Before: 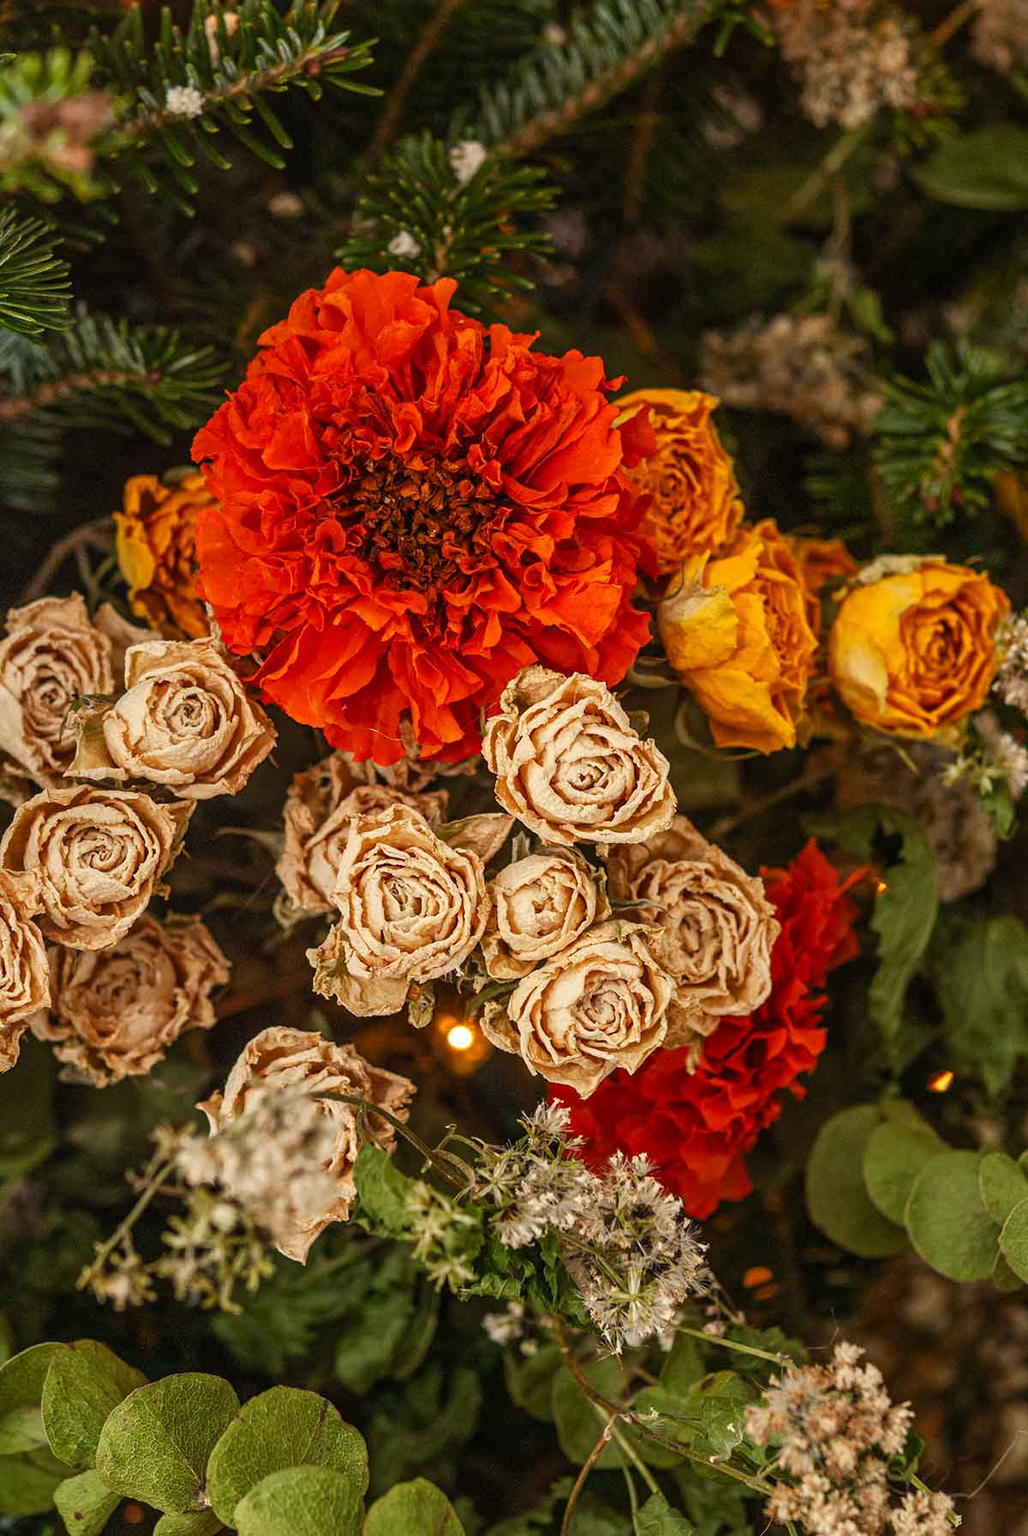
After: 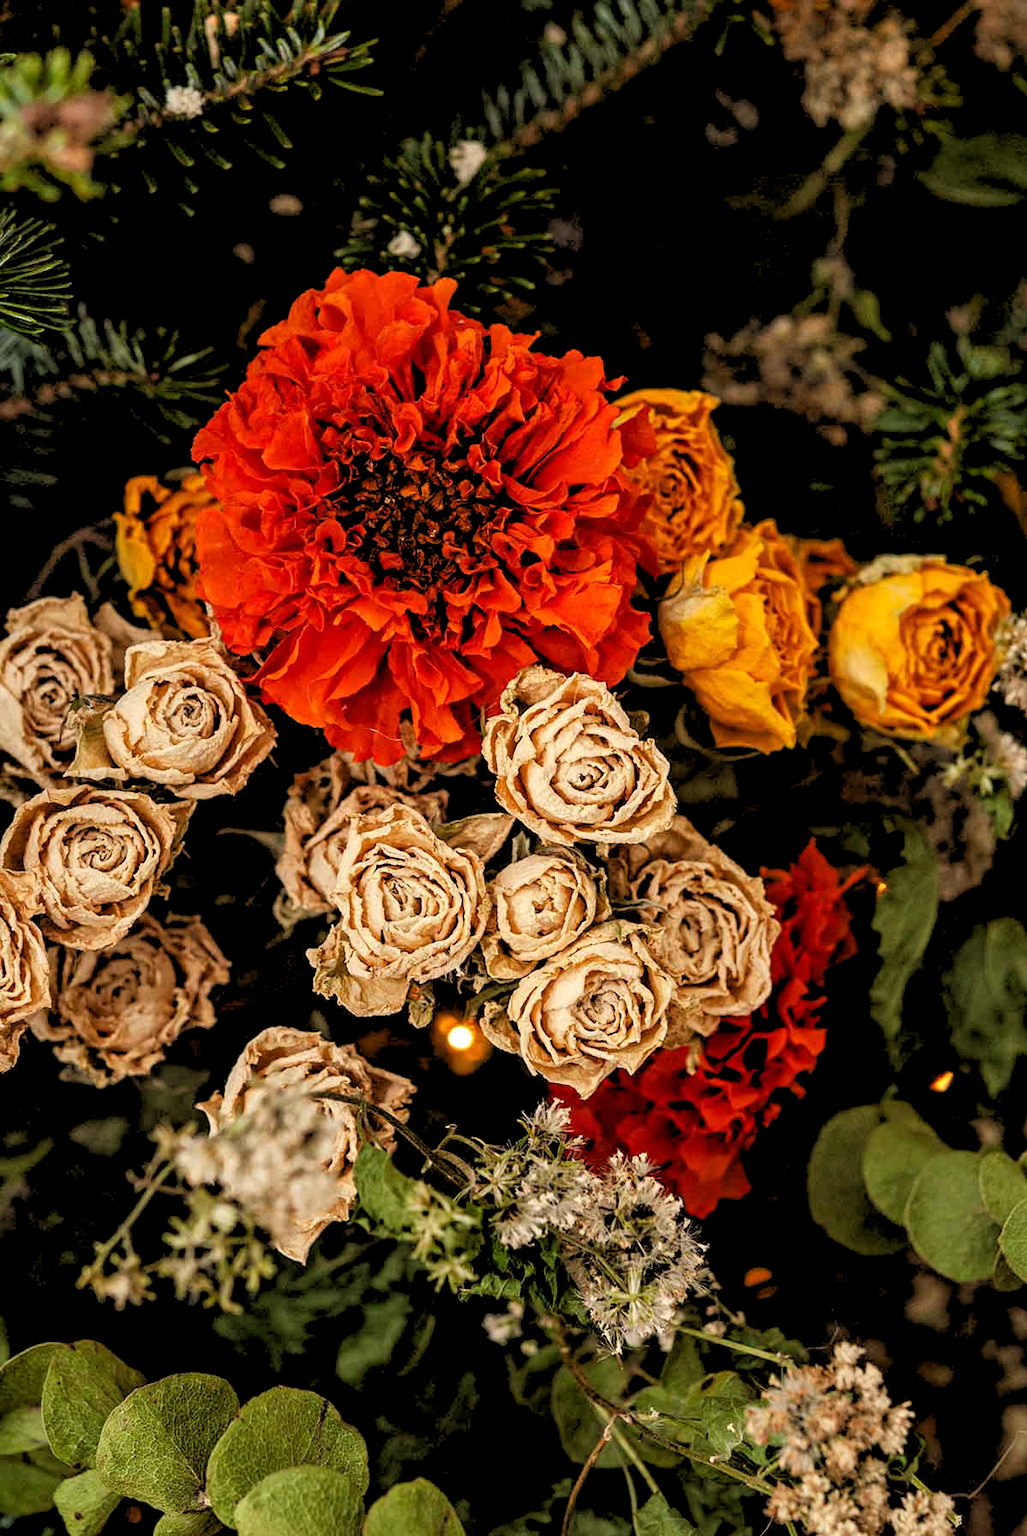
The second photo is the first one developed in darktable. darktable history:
rgb levels: levels [[0.029, 0.461, 0.922], [0, 0.5, 1], [0, 0.5, 1]]
